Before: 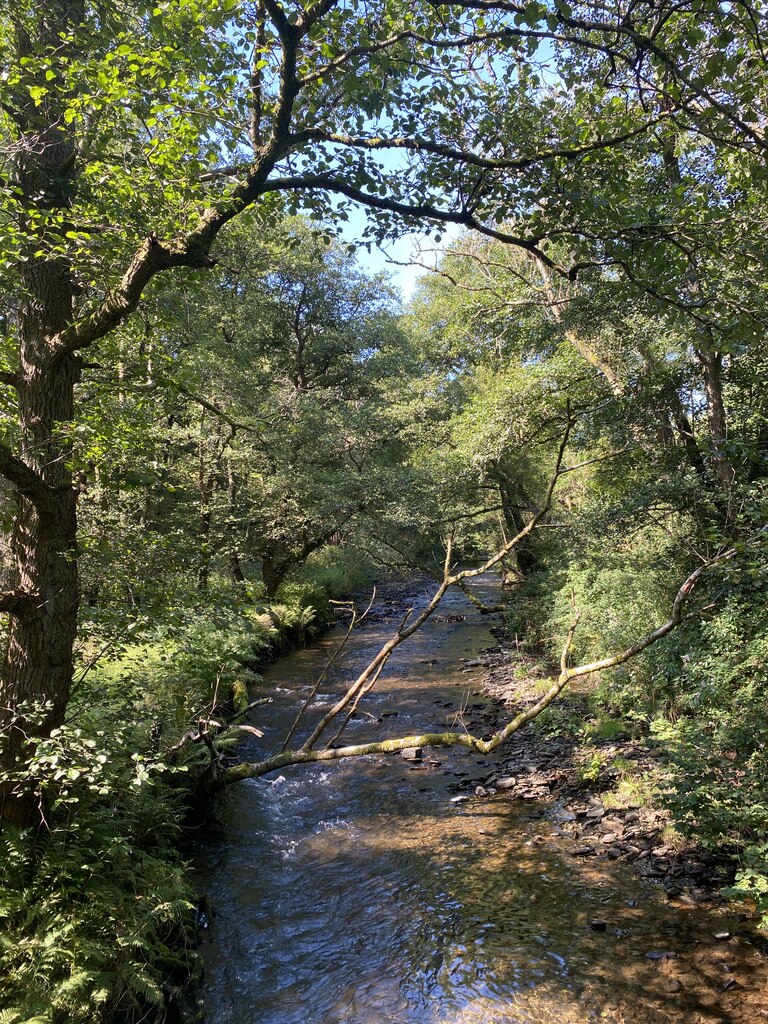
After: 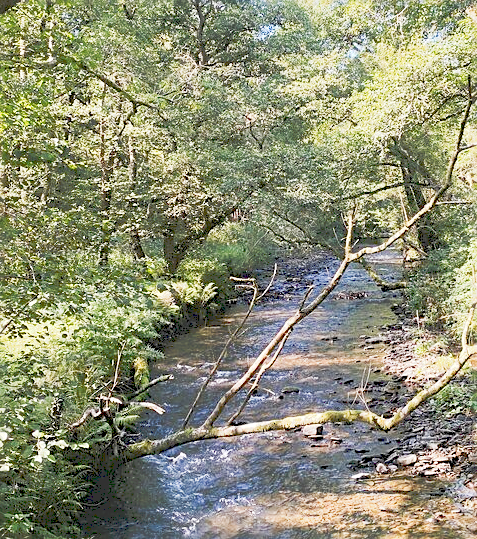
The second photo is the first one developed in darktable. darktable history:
sharpen: on, module defaults
crop: left 13.014%, top 31.554%, right 24.767%, bottom 15.782%
tone curve: curves: ch0 [(0, 0) (0.003, 0.202) (0.011, 0.205) (0.025, 0.222) (0.044, 0.258) (0.069, 0.298) (0.1, 0.321) (0.136, 0.333) (0.177, 0.38) (0.224, 0.439) (0.277, 0.51) (0.335, 0.594) (0.399, 0.675) (0.468, 0.743) (0.543, 0.805) (0.623, 0.861) (0.709, 0.905) (0.801, 0.931) (0.898, 0.941) (1, 1)], preserve colors none
